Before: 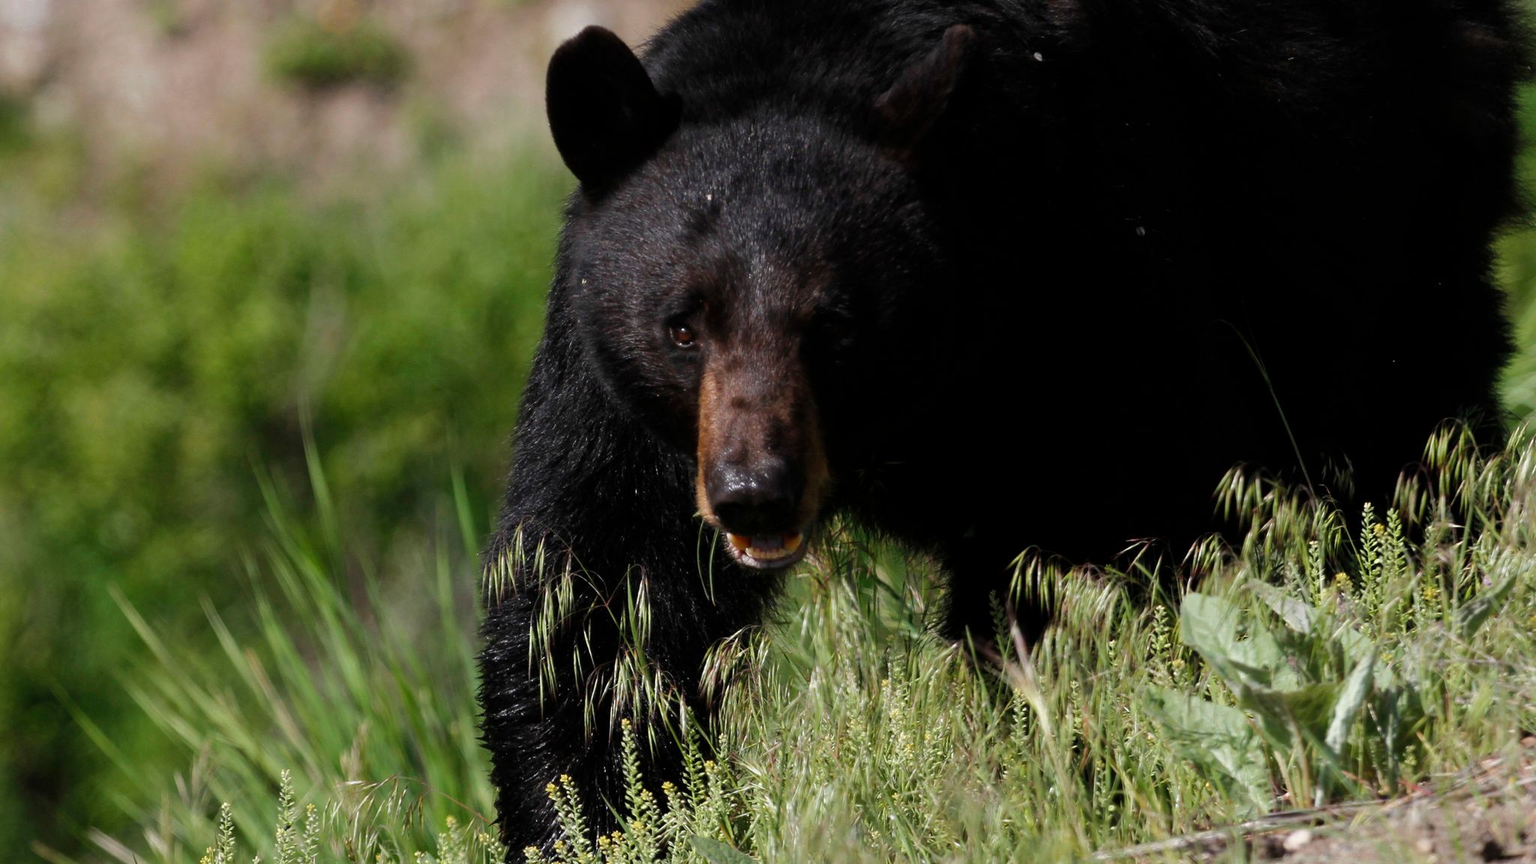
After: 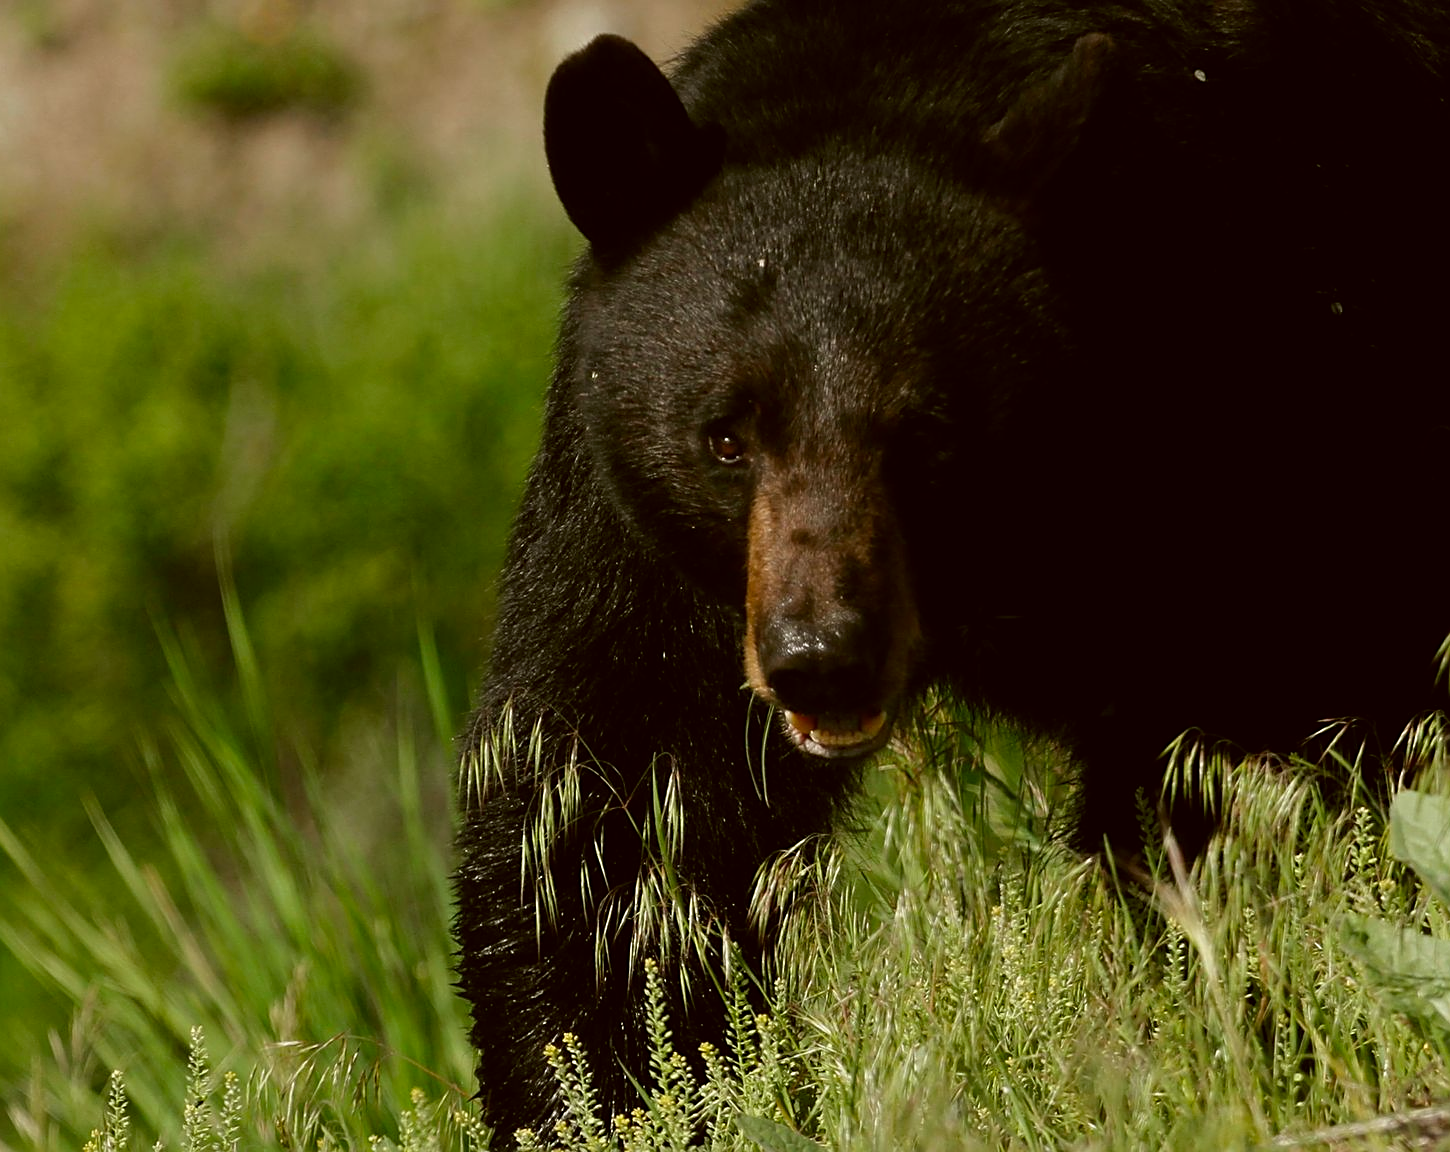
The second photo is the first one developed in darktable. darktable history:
sharpen: on, module defaults
crop and rotate: left 9.028%, right 20.144%
color correction: highlights a* -1.35, highlights b* 10.21, shadows a* 0.579, shadows b* 19.26
exposure: exposure -0.216 EV, compensate highlight preservation false
